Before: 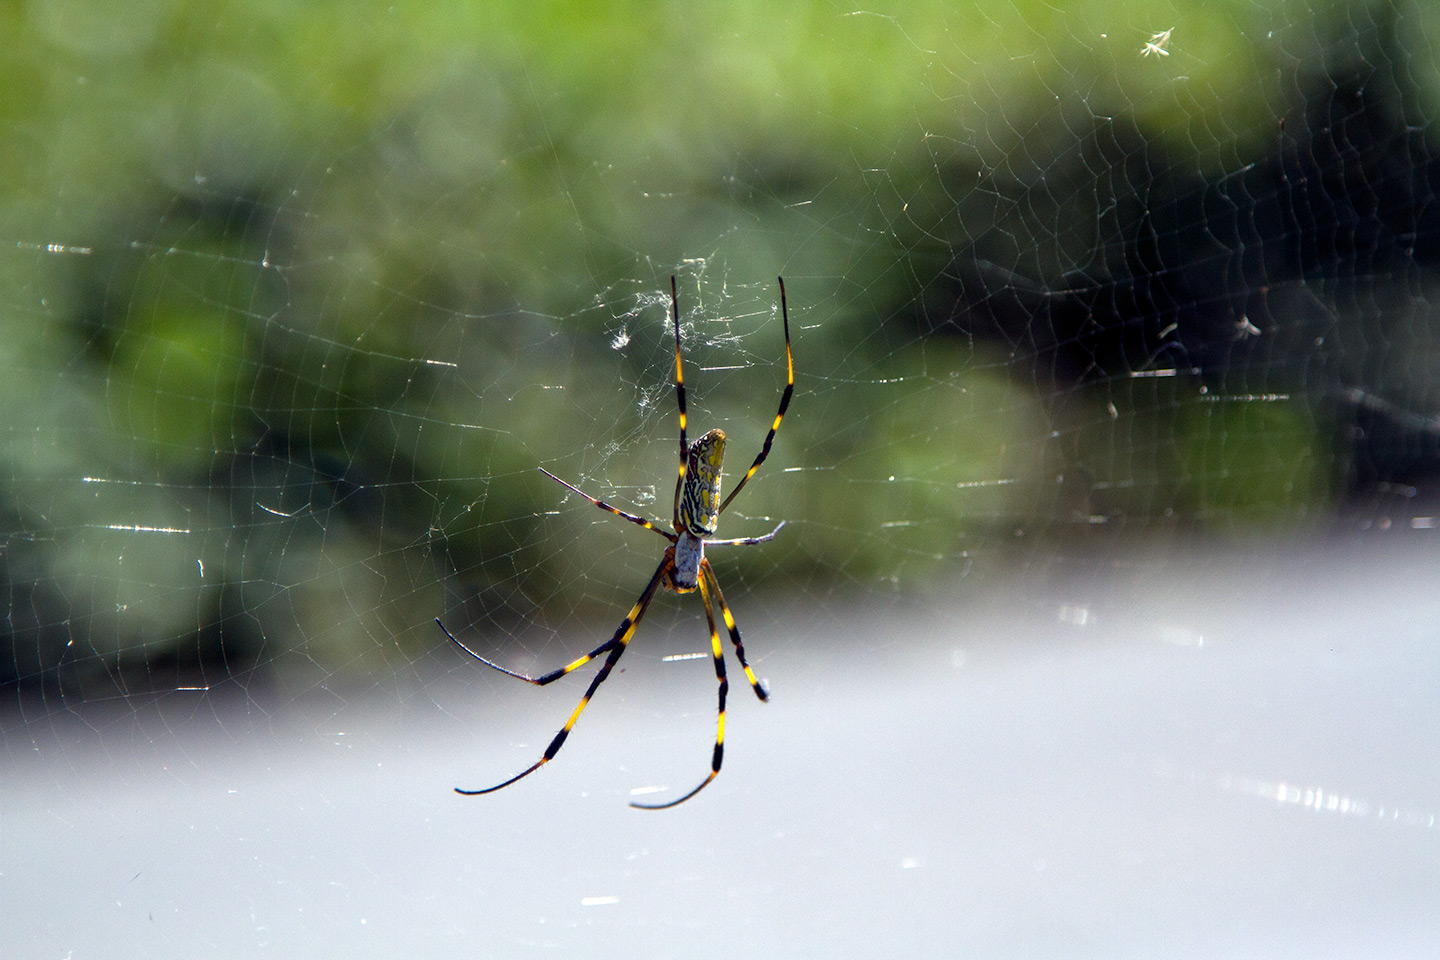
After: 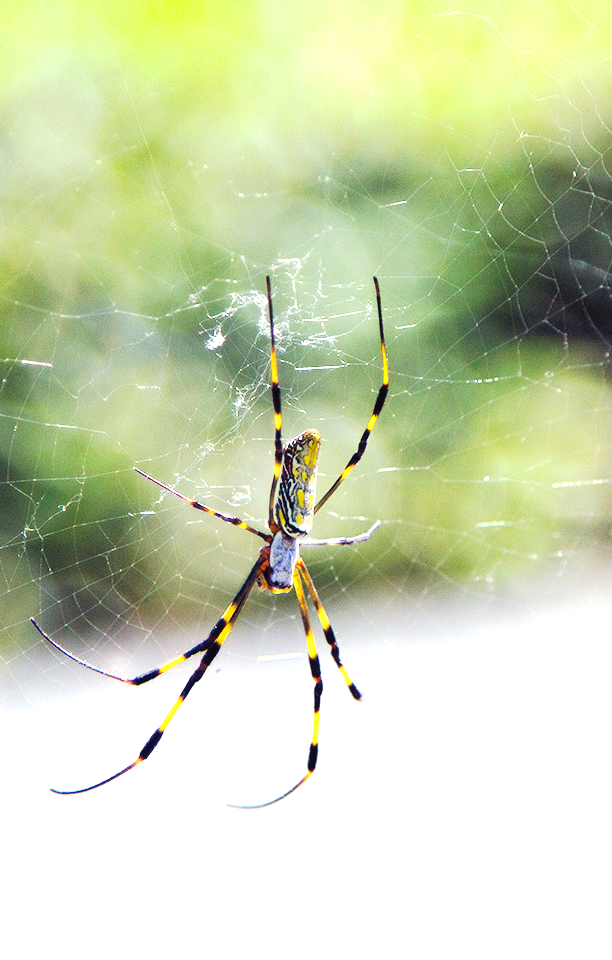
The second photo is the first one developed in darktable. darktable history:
crop: left 28.184%, right 29.301%
exposure: black level correction 0, exposure 1.486 EV, compensate highlight preservation false
contrast brightness saturation: brightness 0.145
tone curve: curves: ch0 [(0, 0) (0.003, 0.003) (0.011, 0.012) (0.025, 0.023) (0.044, 0.04) (0.069, 0.056) (0.1, 0.082) (0.136, 0.107) (0.177, 0.144) (0.224, 0.186) (0.277, 0.237) (0.335, 0.297) (0.399, 0.37) (0.468, 0.465) (0.543, 0.567) (0.623, 0.68) (0.709, 0.782) (0.801, 0.86) (0.898, 0.924) (1, 1)], preserve colors none
tone equalizer: on, module defaults
